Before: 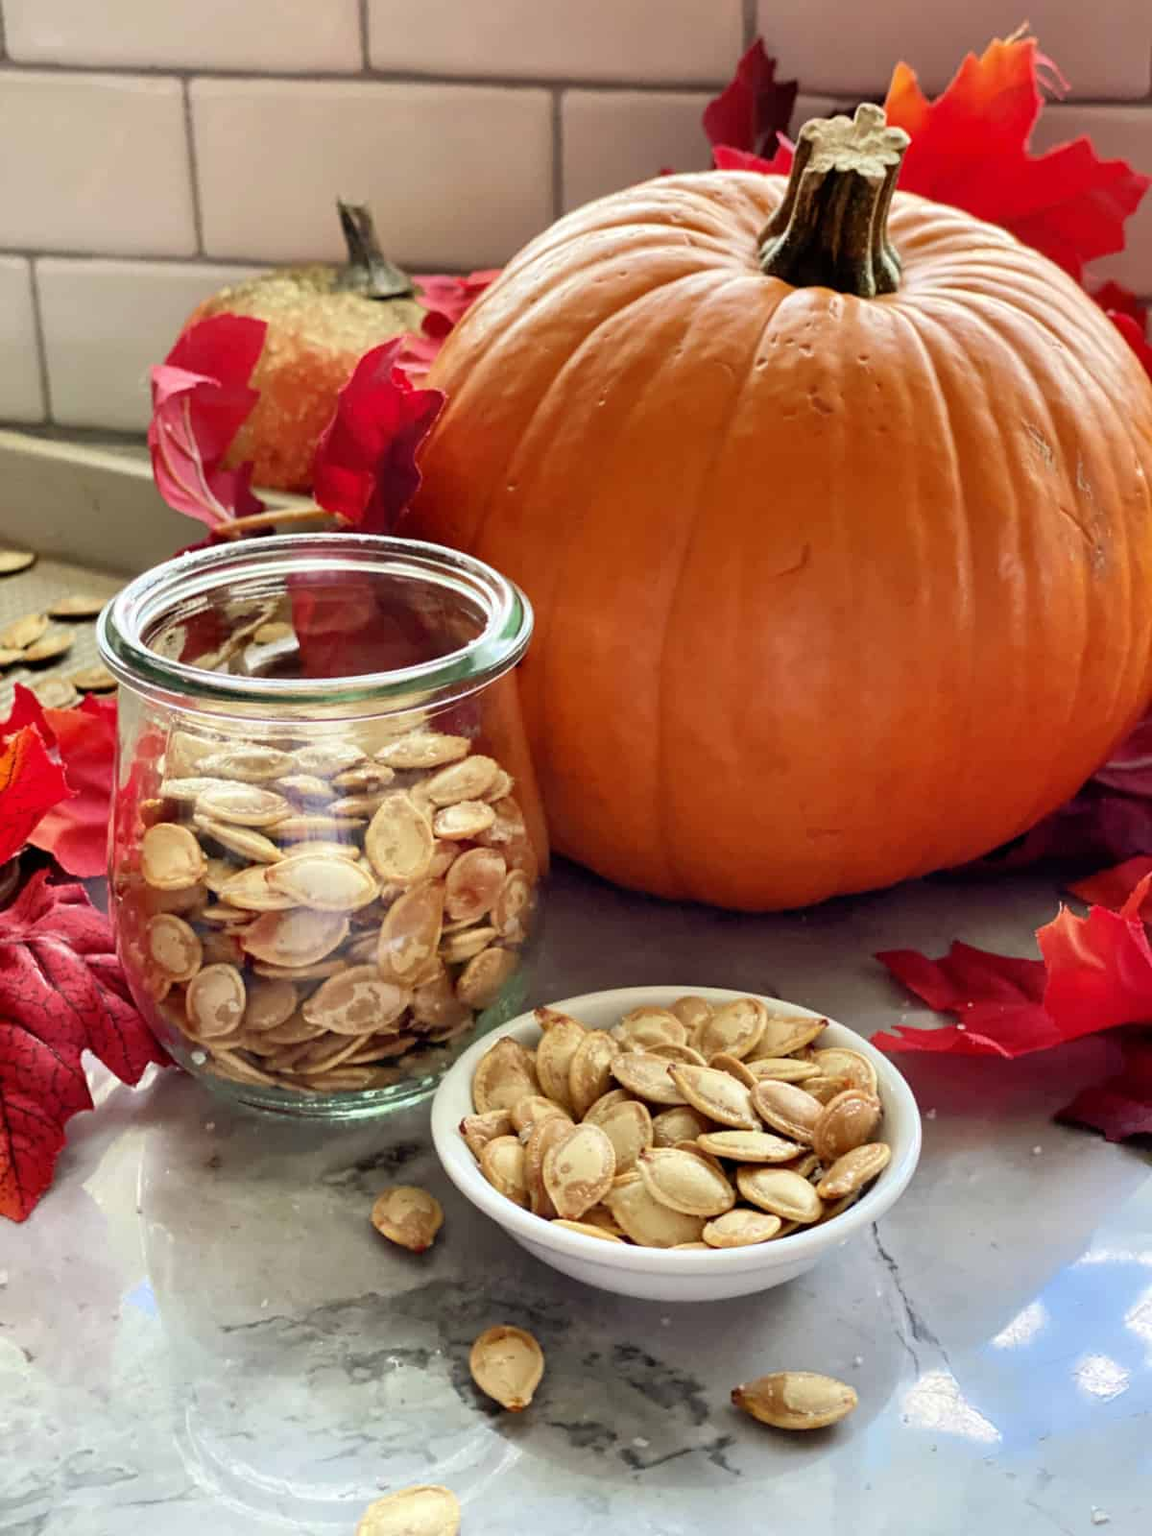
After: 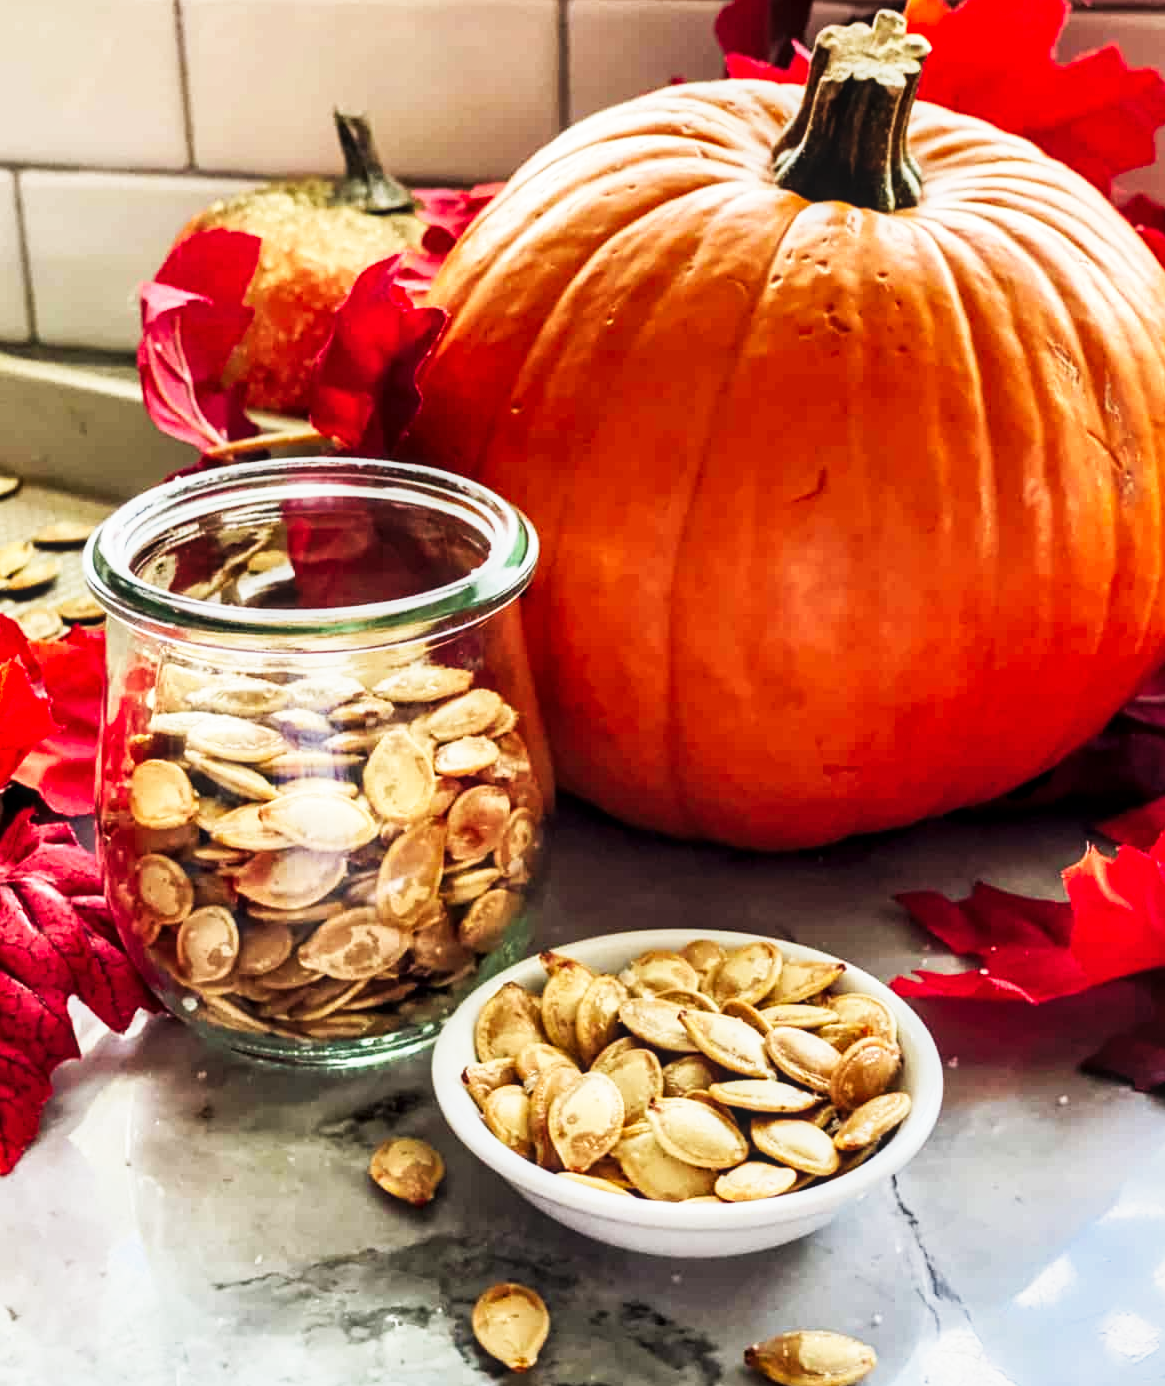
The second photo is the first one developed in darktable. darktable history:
crop: left 1.493%, top 6.145%, right 1.37%, bottom 7.184%
local contrast: on, module defaults
tone curve: curves: ch0 [(0, 0) (0.187, 0.12) (0.384, 0.363) (0.577, 0.681) (0.735, 0.881) (0.864, 0.959) (1, 0.987)]; ch1 [(0, 0) (0.402, 0.36) (0.476, 0.466) (0.501, 0.501) (0.518, 0.514) (0.564, 0.614) (0.614, 0.664) (0.741, 0.829) (1, 1)]; ch2 [(0, 0) (0.429, 0.387) (0.483, 0.481) (0.503, 0.501) (0.522, 0.531) (0.564, 0.605) (0.615, 0.697) (0.702, 0.774) (1, 0.895)], preserve colors none
contrast brightness saturation: saturation -0.059
